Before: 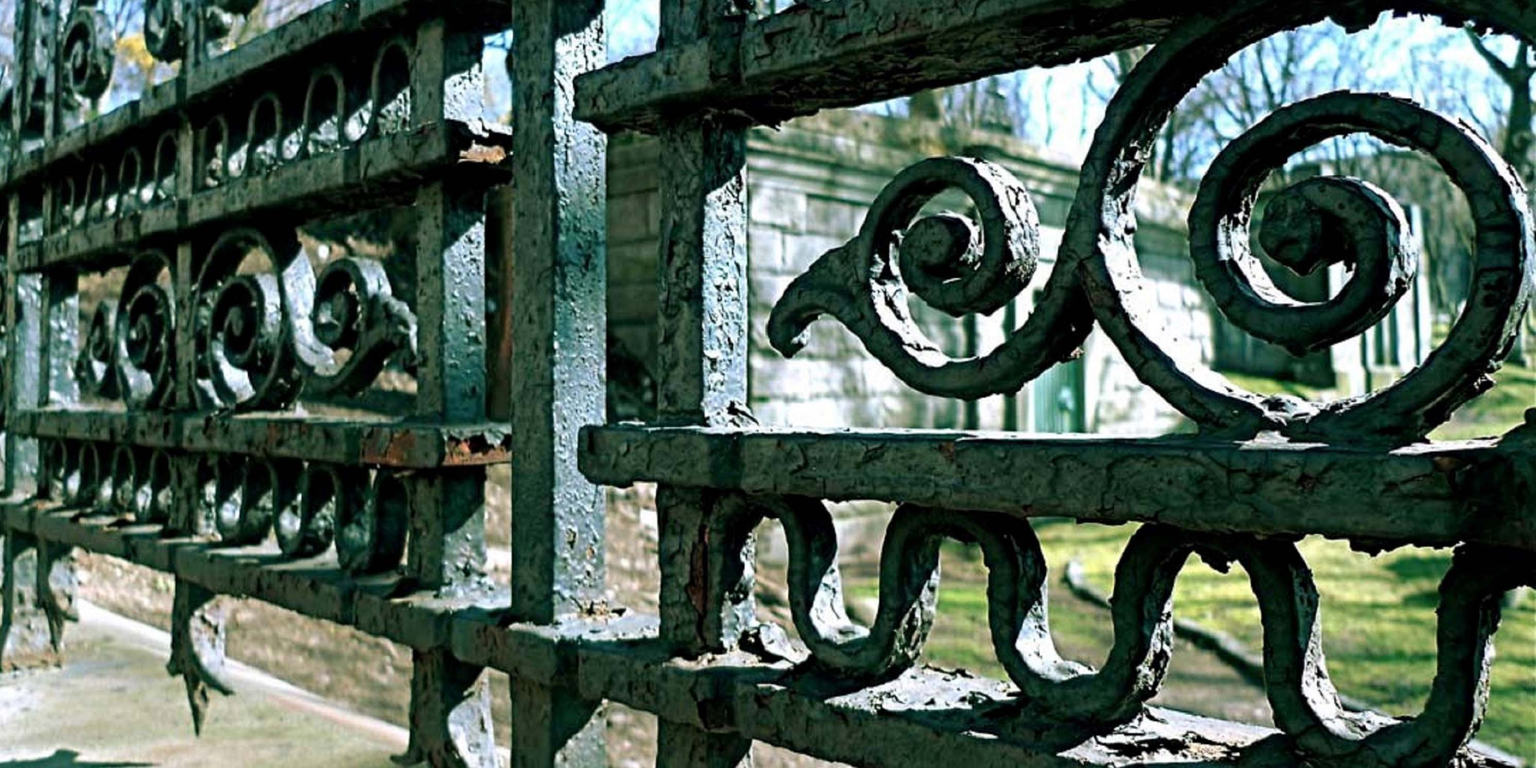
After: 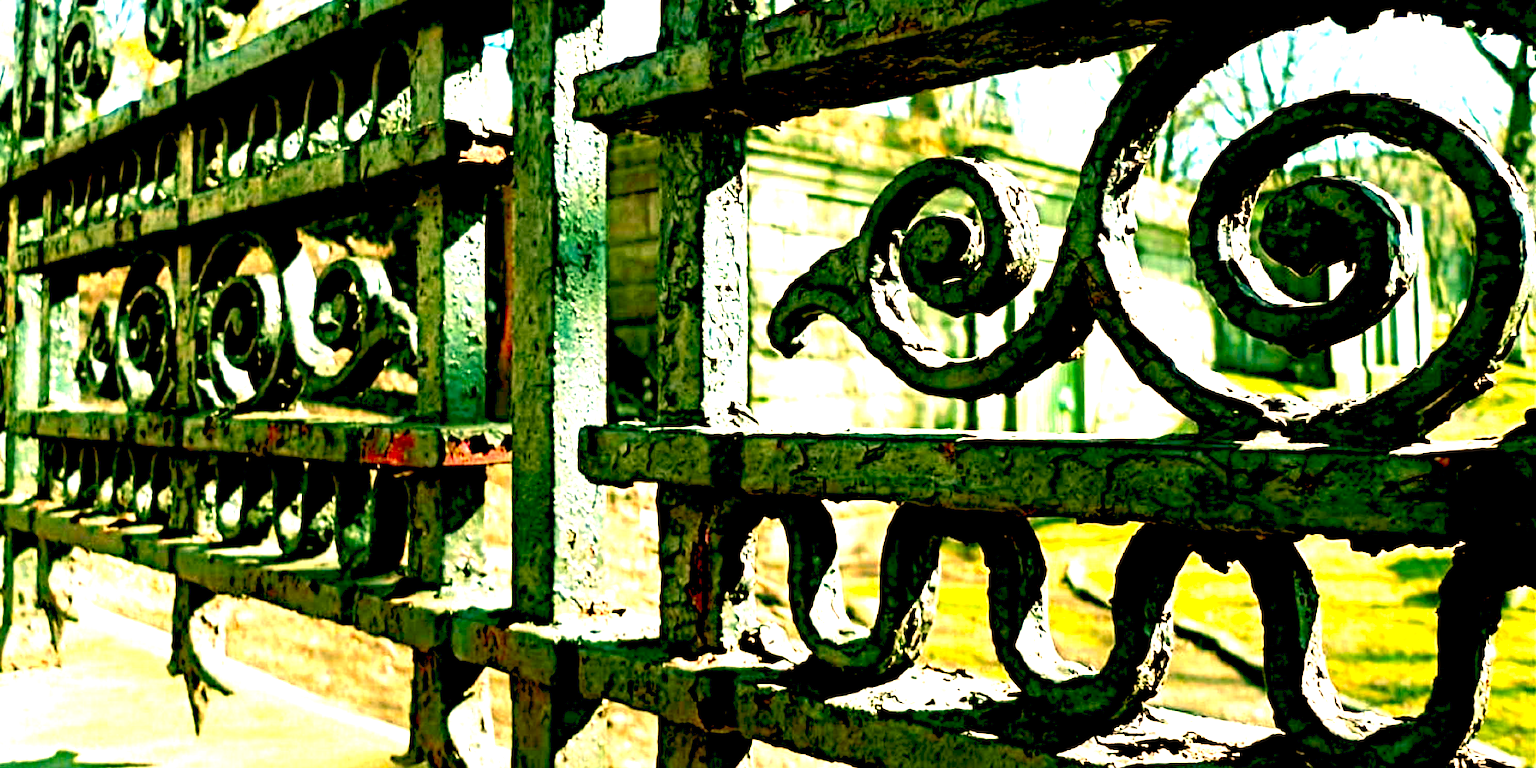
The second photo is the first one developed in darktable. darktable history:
color contrast: green-magenta contrast 0.96
levels: mode automatic, gray 50.8%
color zones: curves: ch1 [(0.235, 0.558) (0.75, 0.5)]; ch2 [(0.25, 0.462) (0.749, 0.457)], mix 40.67%
contrast brightness saturation: brightness -0.02, saturation 0.35
white balance: red 1.138, green 0.996, blue 0.812
exposure: black level correction 0.016, exposure 1.774 EV, compensate highlight preservation false
